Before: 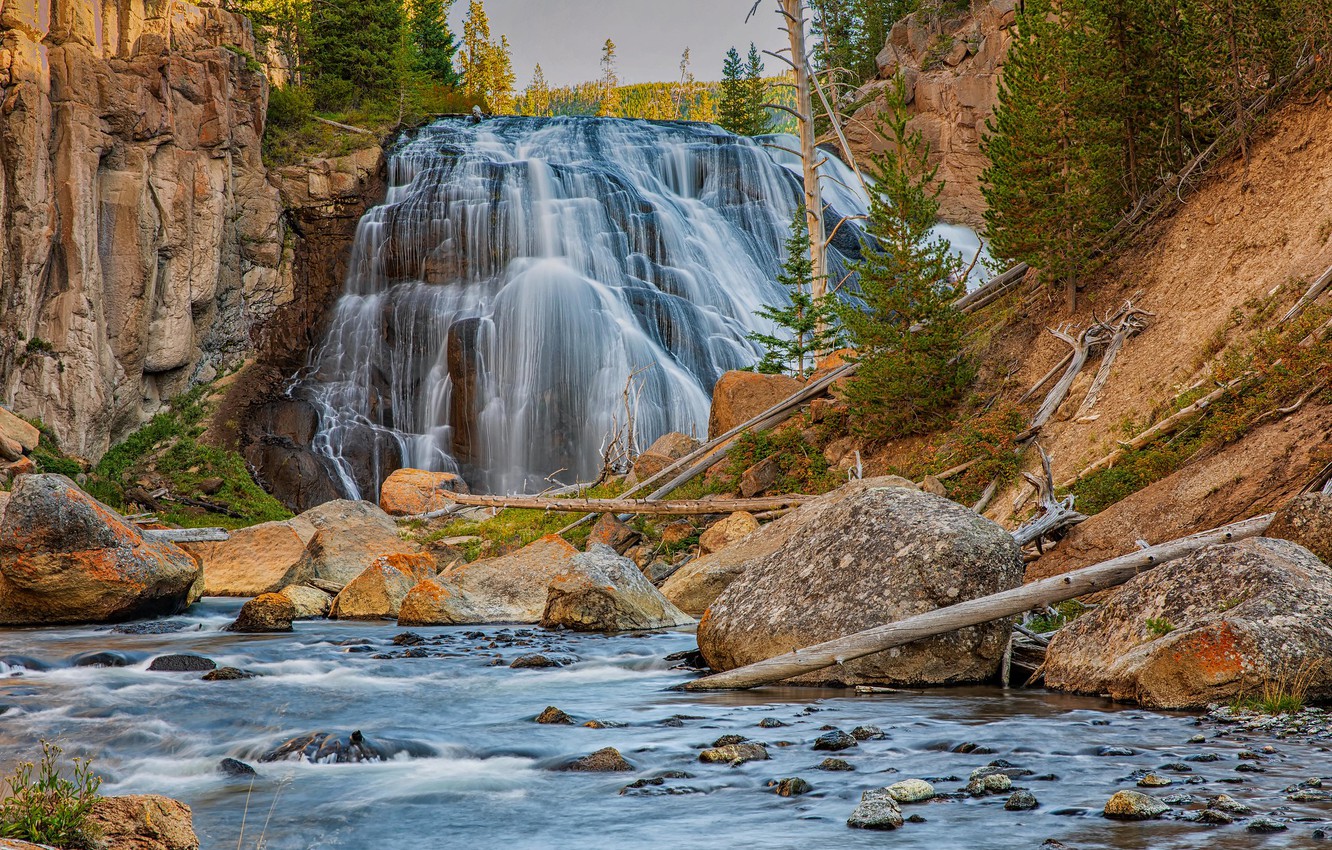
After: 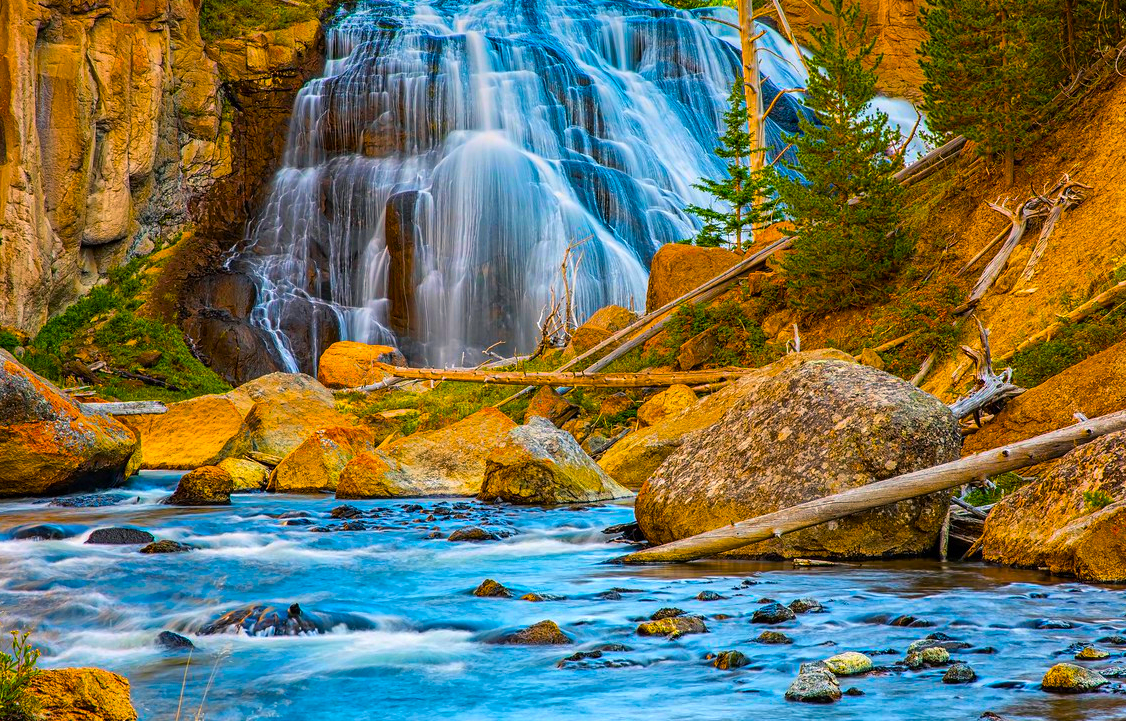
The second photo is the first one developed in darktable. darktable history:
crop and rotate: left 4.688%, top 15.072%, right 10.714%
color balance rgb: shadows lift › chroma 2.006%, shadows lift › hue 247.45°, highlights gain › chroma 2.029%, highlights gain › hue 64.25°, linear chroma grading › shadows 17.617%, linear chroma grading › highlights 62.018%, linear chroma grading › global chroma 49.518%, perceptual saturation grading › global saturation 19.417%, perceptual brilliance grading › highlights 9.343%, perceptual brilliance grading › mid-tones 5.073%
